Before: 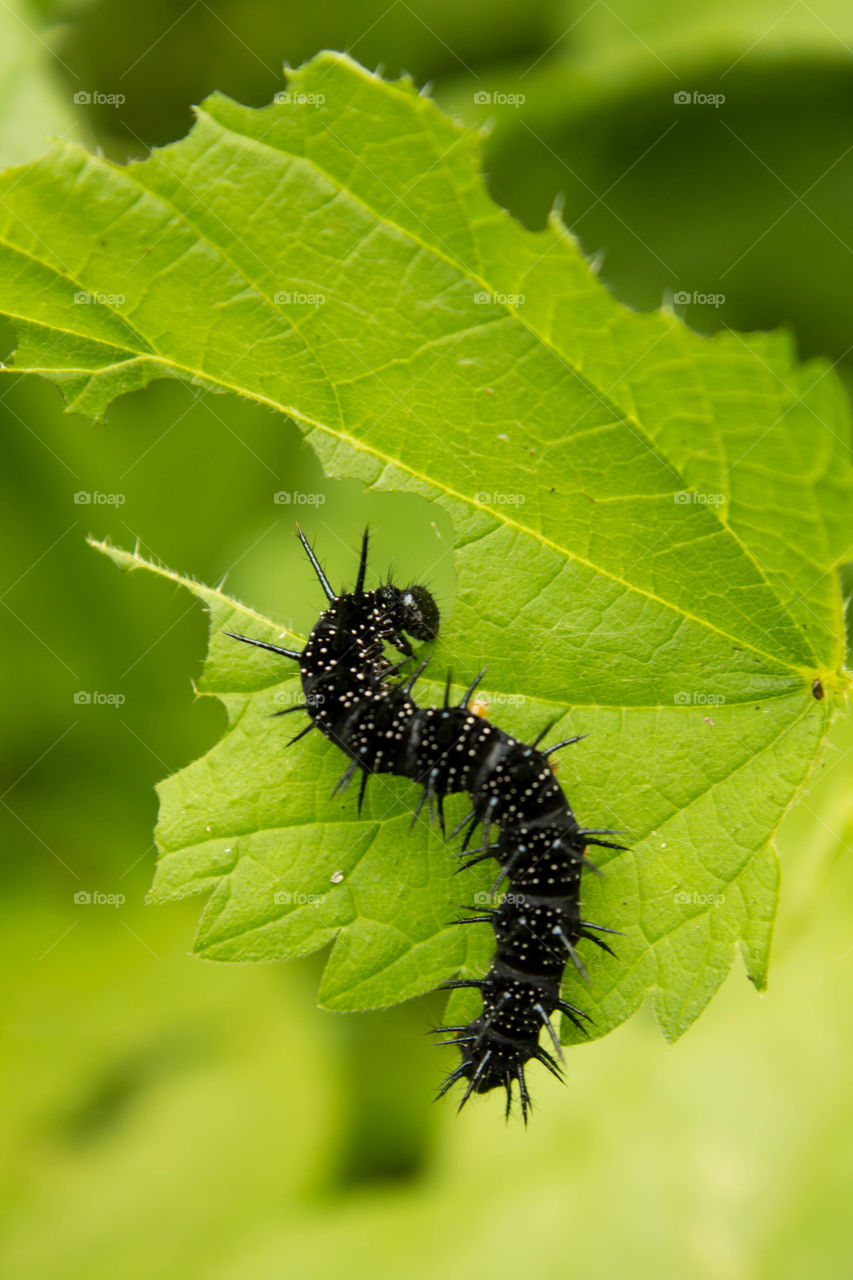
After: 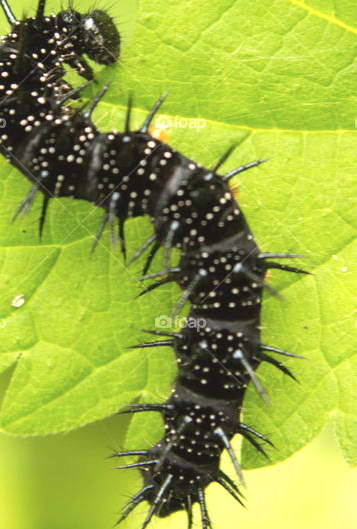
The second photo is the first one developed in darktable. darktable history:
exposure: exposure 0.996 EV, compensate highlight preservation false
contrast brightness saturation: contrast -0.137, brightness 0.046, saturation -0.116
crop: left 37.481%, top 45.054%, right 20.572%, bottom 13.57%
color correction: highlights a* 2.95, highlights b* -1.26, shadows a* -0.1, shadows b* 2.45, saturation 0.98
